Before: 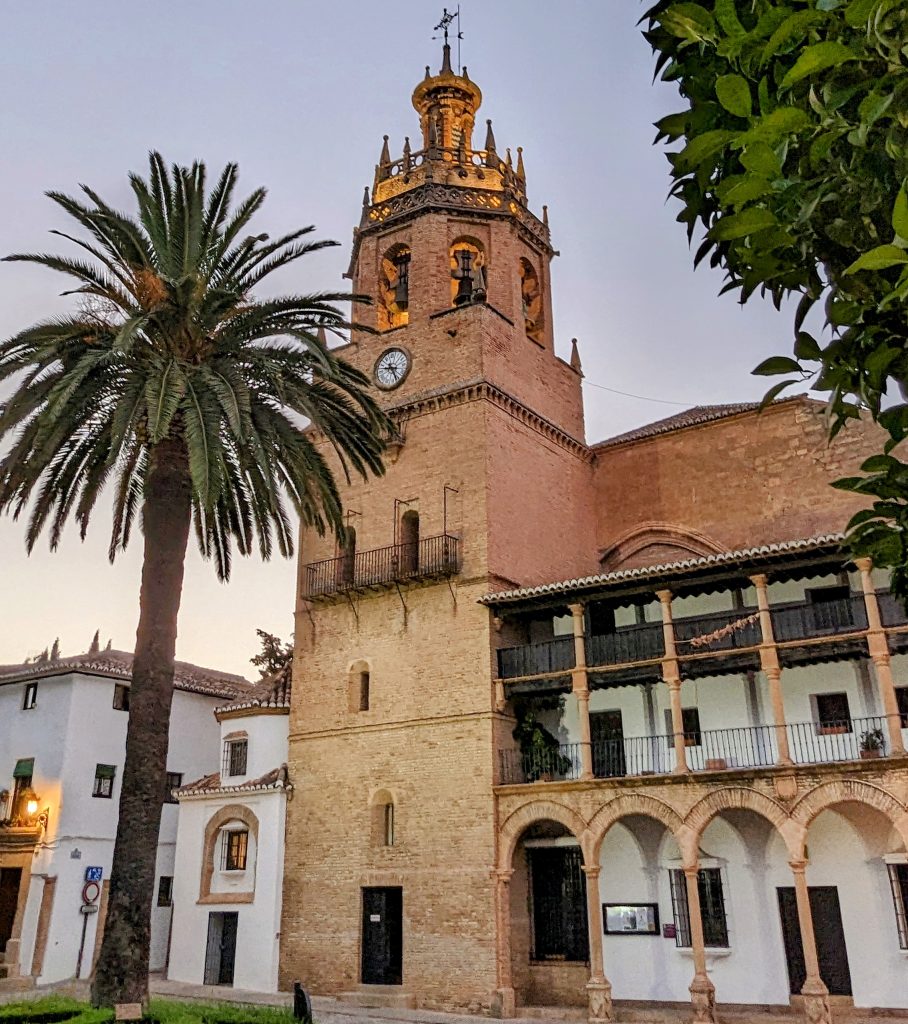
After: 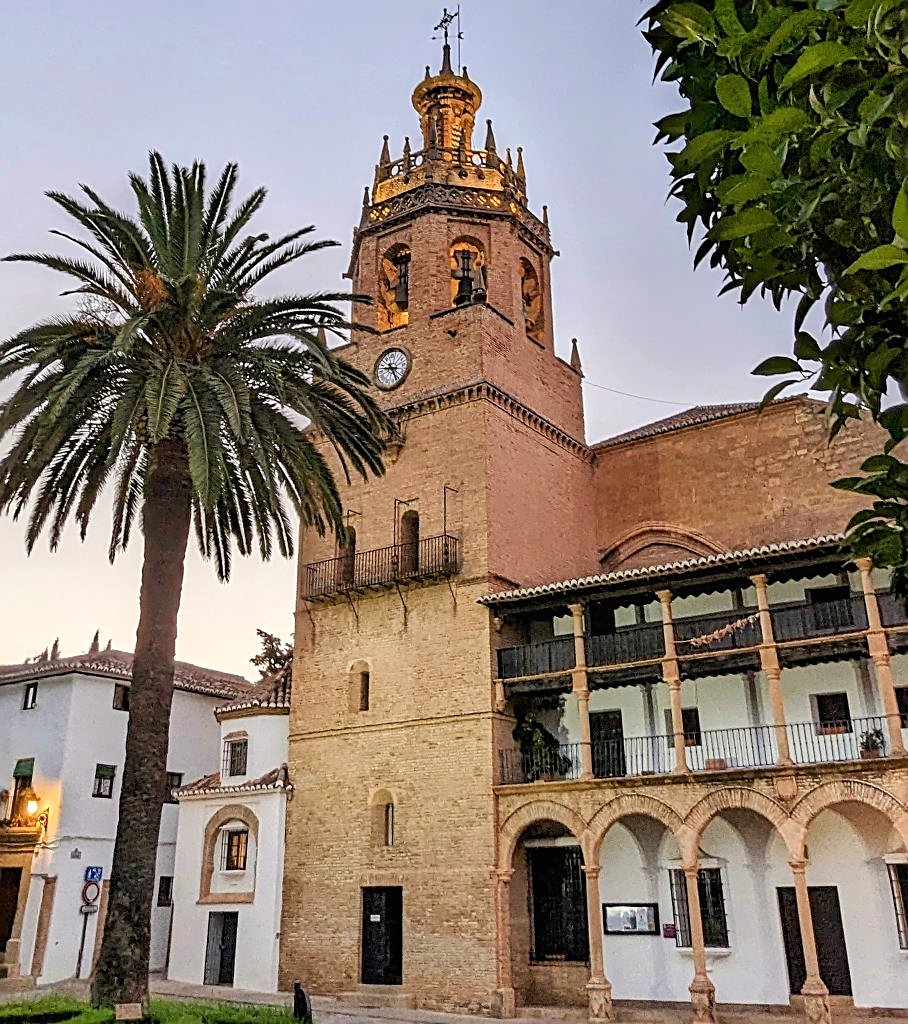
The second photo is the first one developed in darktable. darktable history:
shadows and highlights: shadows -12.5, white point adjustment 4, highlights 28.33
sharpen: on, module defaults
local contrast: mode bilateral grid, contrast 100, coarseness 100, detail 91%, midtone range 0.2
velvia: strength 10%
